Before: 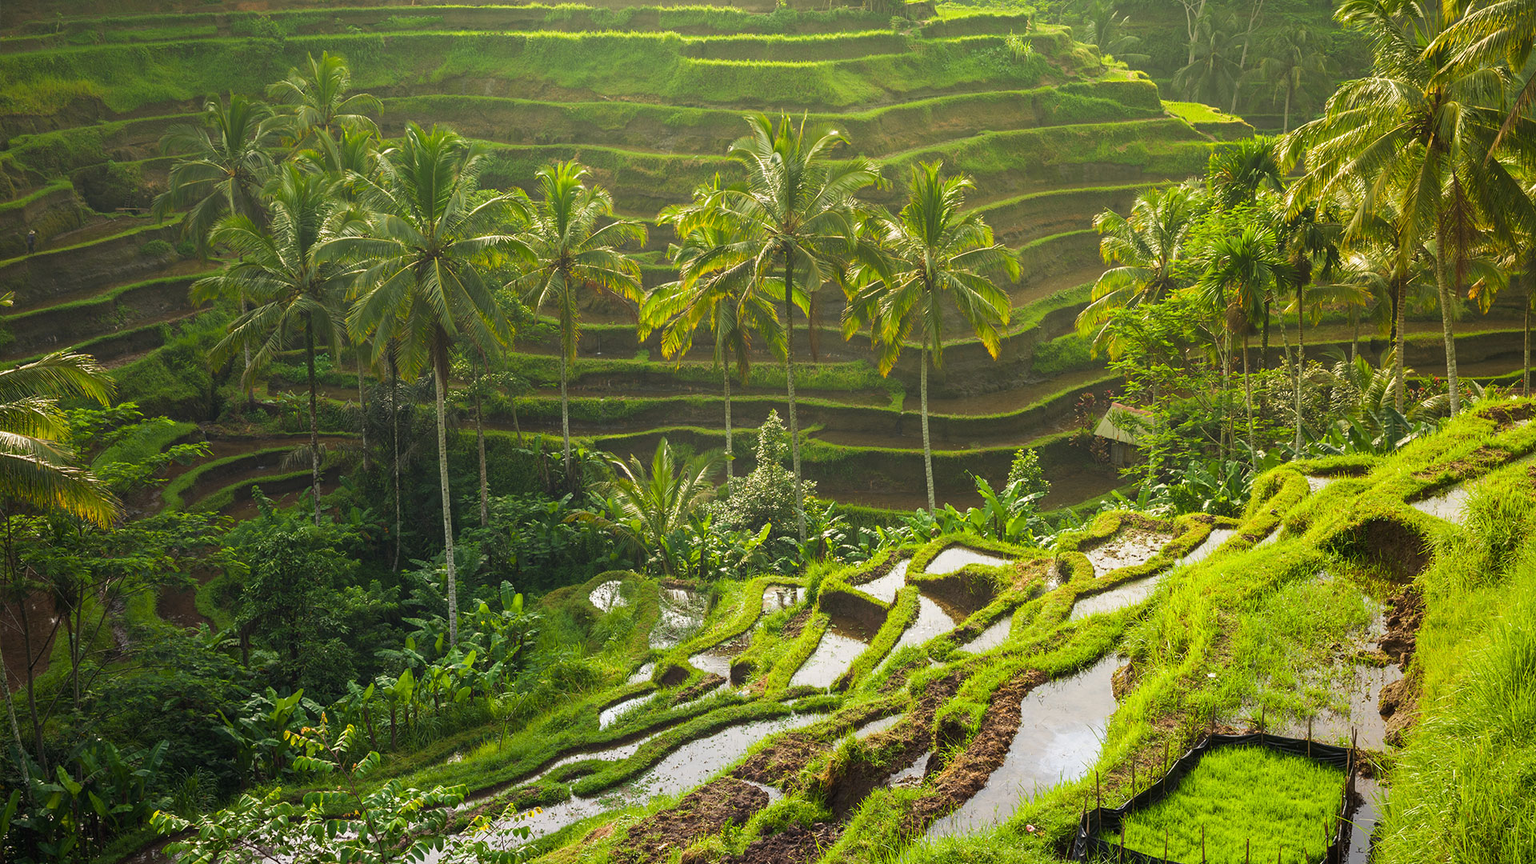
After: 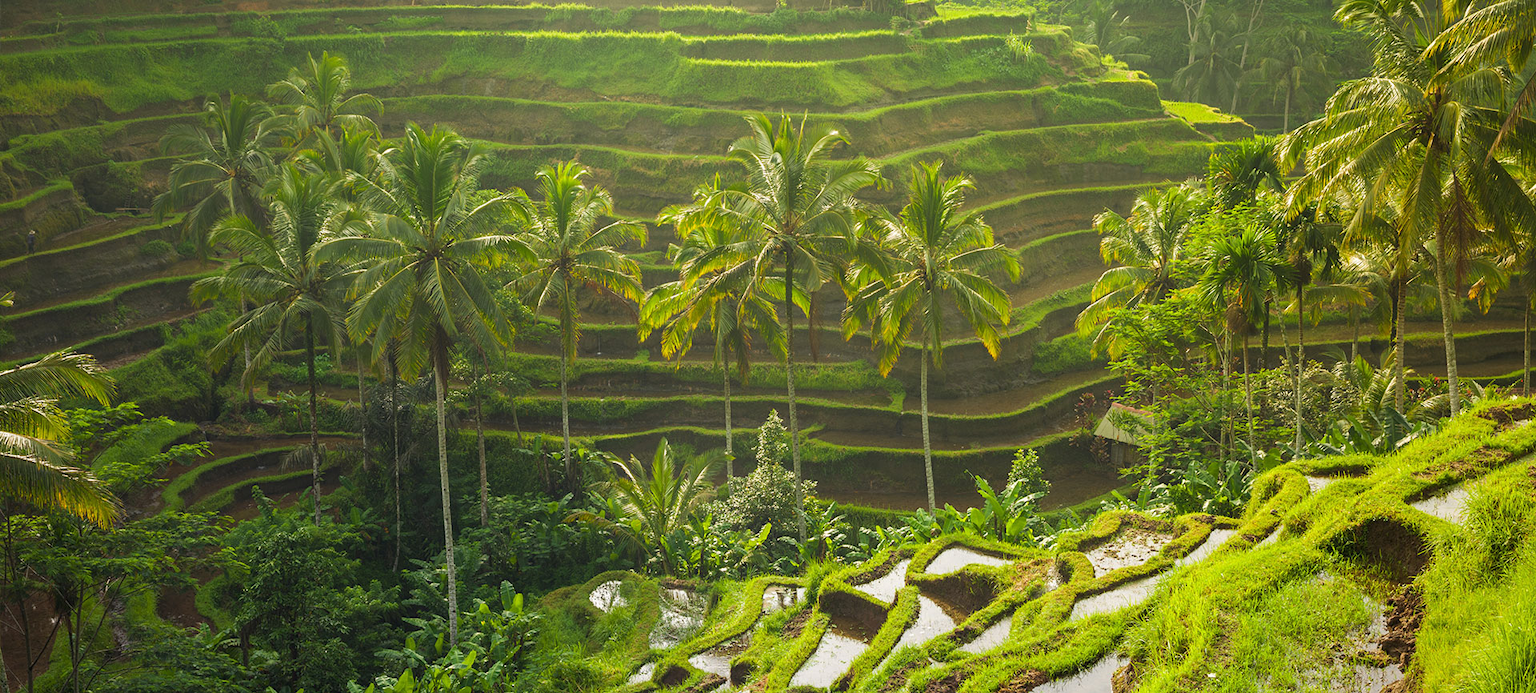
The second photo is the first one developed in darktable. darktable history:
crop: bottom 19.673%
